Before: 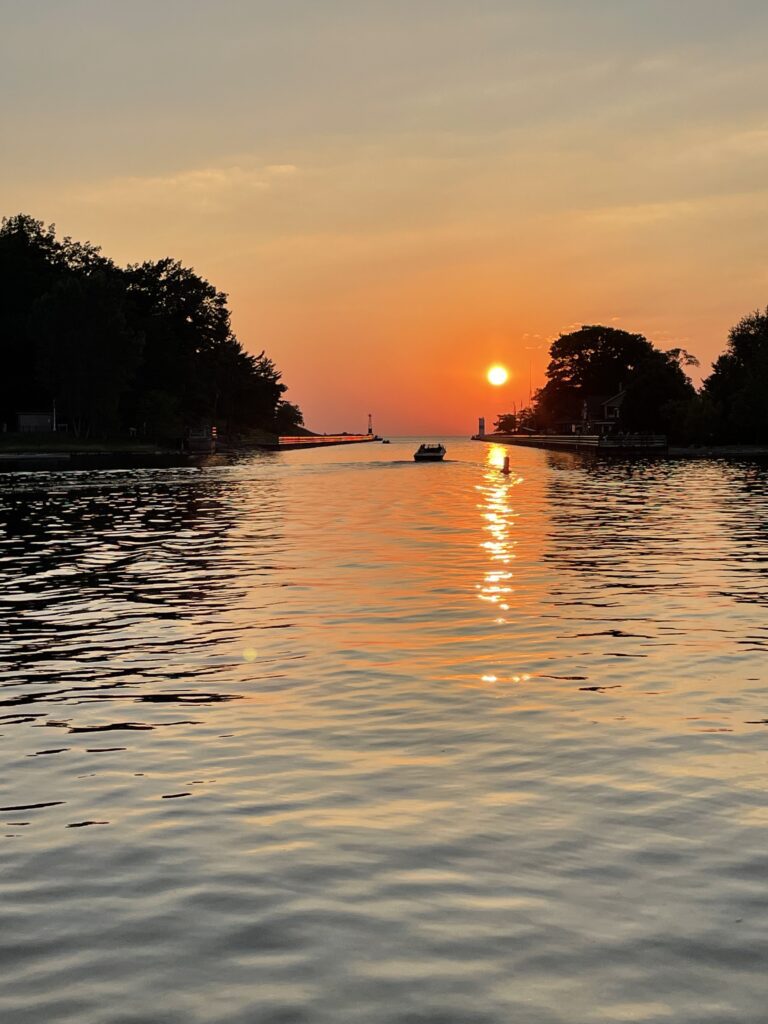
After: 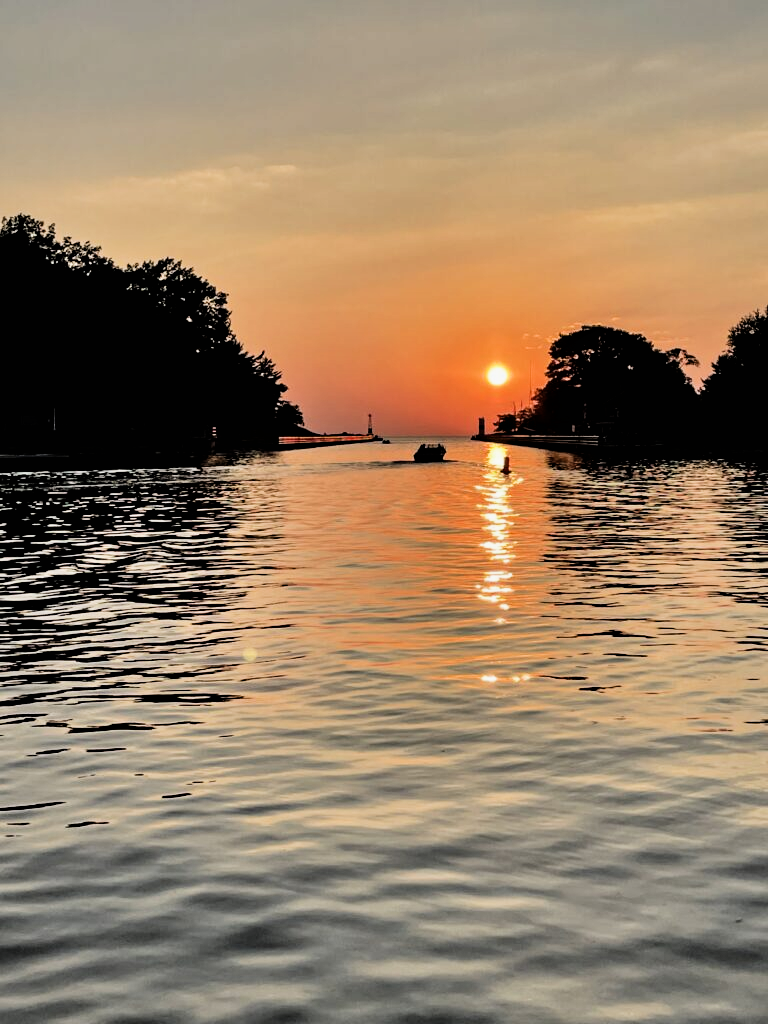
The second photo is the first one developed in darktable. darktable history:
shadows and highlights: soften with gaussian
filmic rgb: black relative exposure -5 EV, white relative exposure 3.5 EV, hardness 3.19, contrast 1.3, highlights saturation mix -50%
contrast equalizer: y [[0.545, 0.572, 0.59, 0.59, 0.571, 0.545], [0.5 ×6], [0.5 ×6], [0 ×6], [0 ×6]]
